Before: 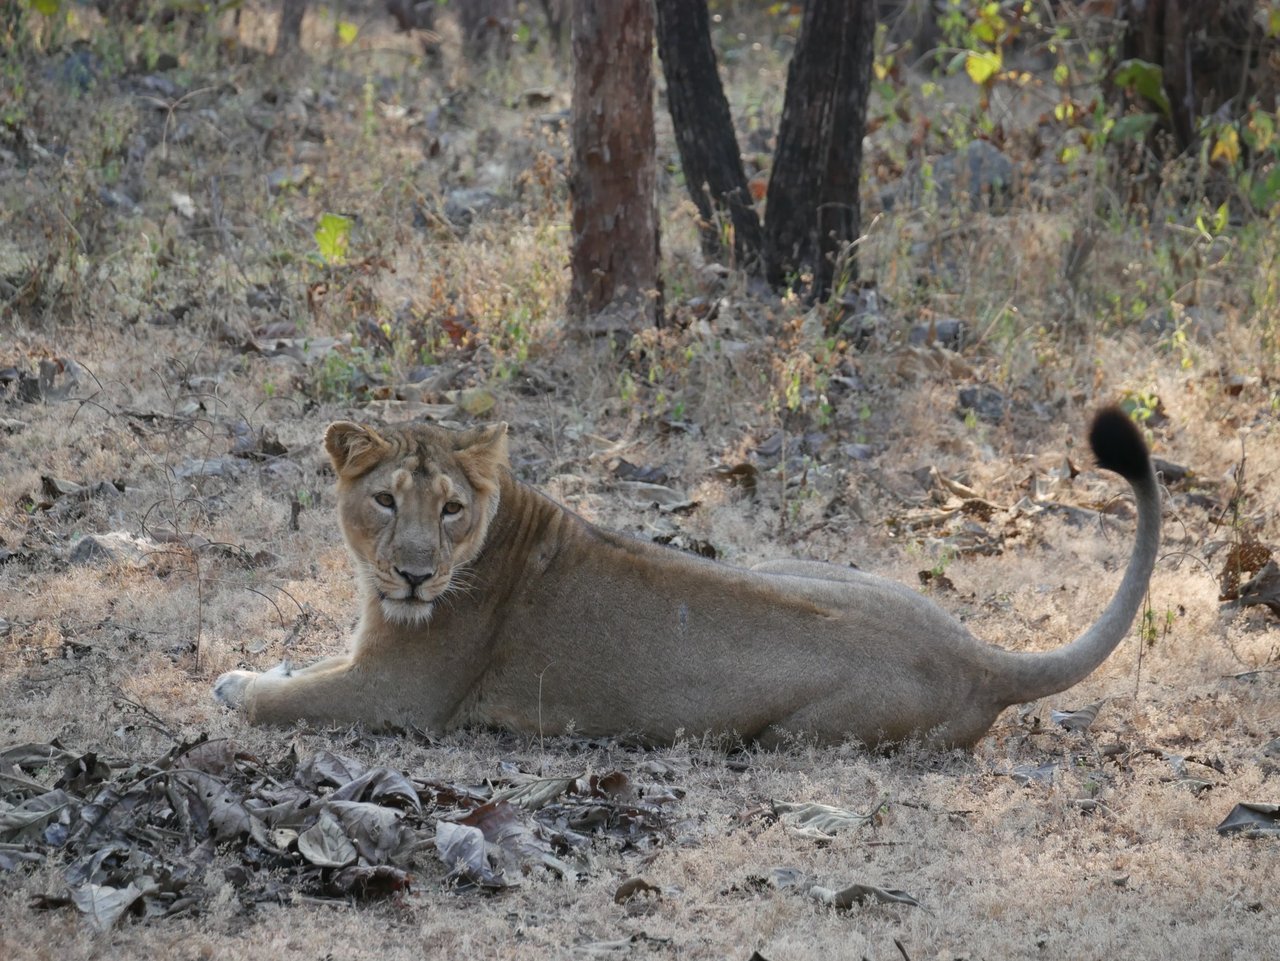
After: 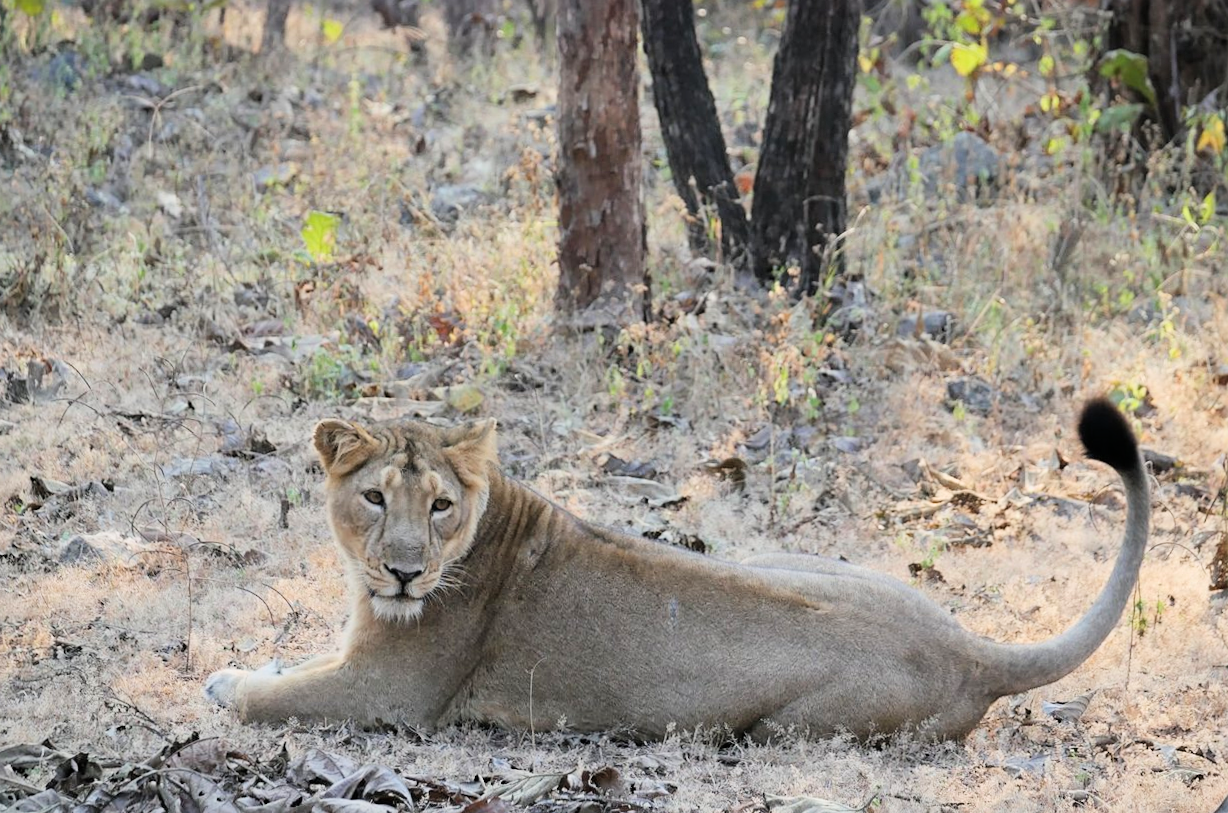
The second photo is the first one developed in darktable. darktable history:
filmic rgb: middle gray luminance 29.24%, black relative exposure -10.27 EV, white relative exposure 5.5 EV, target black luminance 0%, hardness 3.97, latitude 2.48%, contrast 1.125, highlights saturation mix 4.31%, shadows ↔ highlights balance 15.66%, color science v6 (2022), iterations of high-quality reconstruction 0
crop and rotate: angle 0.523°, left 0.301%, right 2.579%, bottom 14.345%
exposure: black level correction 0, exposure 0.951 EV, compensate highlight preservation false
sharpen: amount 0.212
